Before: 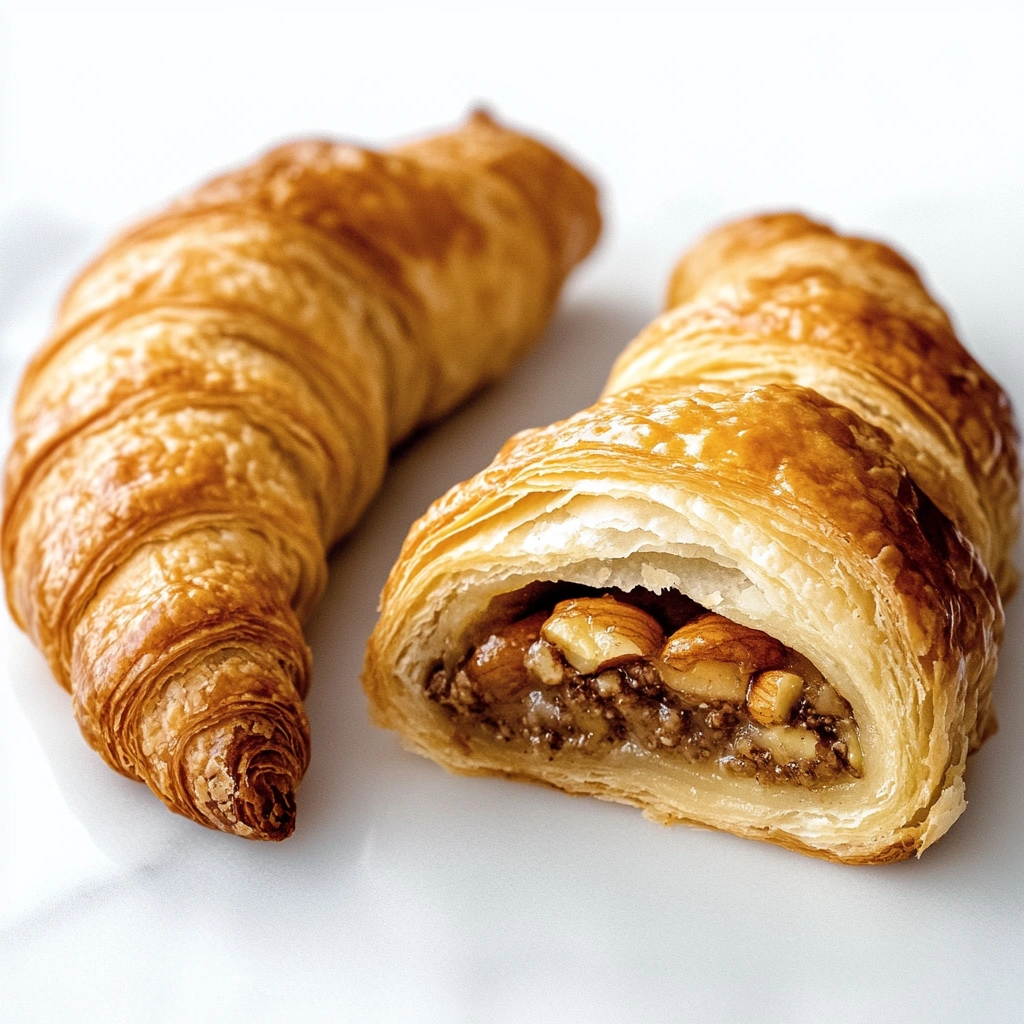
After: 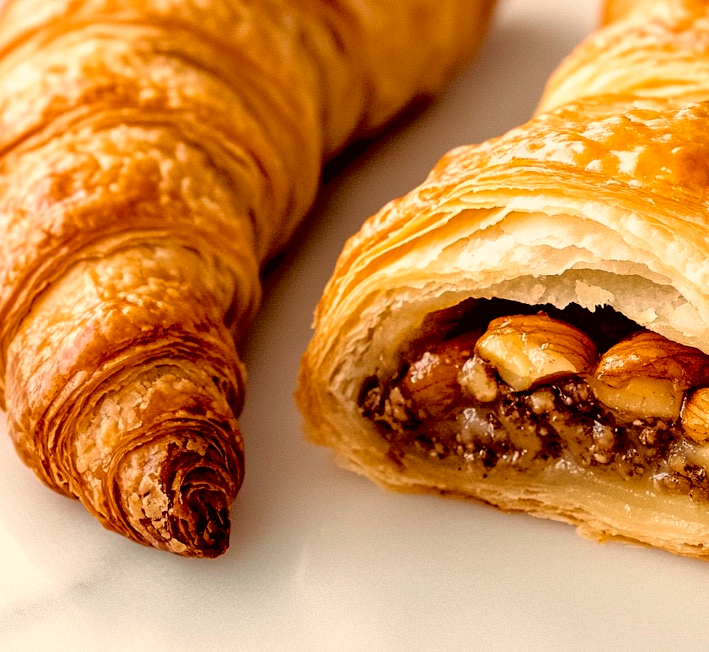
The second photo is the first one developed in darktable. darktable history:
color balance rgb: shadows lift › hue 87.51°, highlights gain › chroma 3.21%, highlights gain › hue 55.1°, global offset › chroma 0.15%, global offset › hue 253.66°, linear chroma grading › global chroma 0.5%
exposure: black level correction 0.01, exposure 0.014 EV, compensate highlight preservation false
tone curve: curves: ch0 [(0, 0) (0.126, 0.061) (0.362, 0.382) (0.498, 0.498) (0.706, 0.712) (1, 1)]; ch1 [(0, 0) (0.5, 0.497) (0.55, 0.578) (1, 1)]; ch2 [(0, 0) (0.44, 0.424) (0.489, 0.486) (0.537, 0.538) (1, 1)], color space Lab, independent channels, preserve colors none
color correction: highlights a* -1.43, highlights b* 10.12, shadows a* 0.395, shadows b* 19.35
crop: left 6.488%, top 27.668%, right 24.183%, bottom 8.656%
